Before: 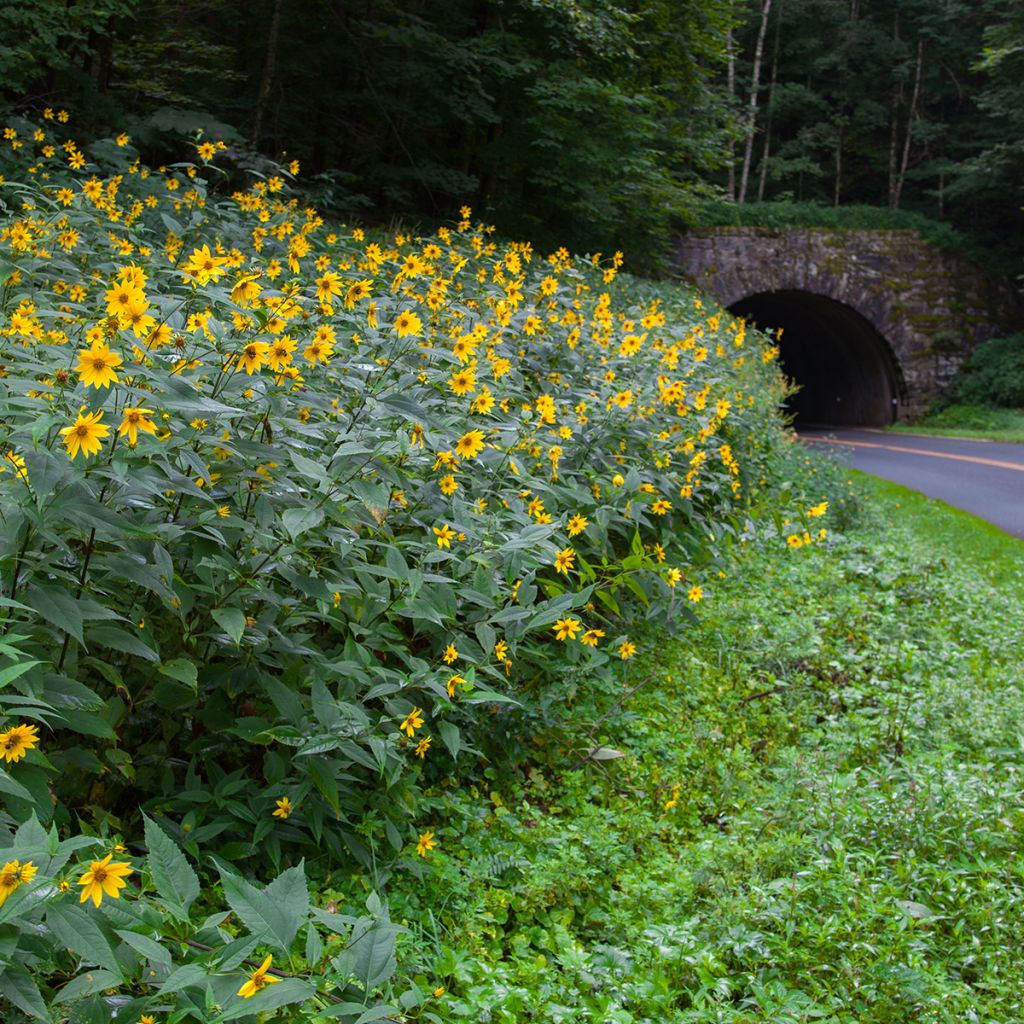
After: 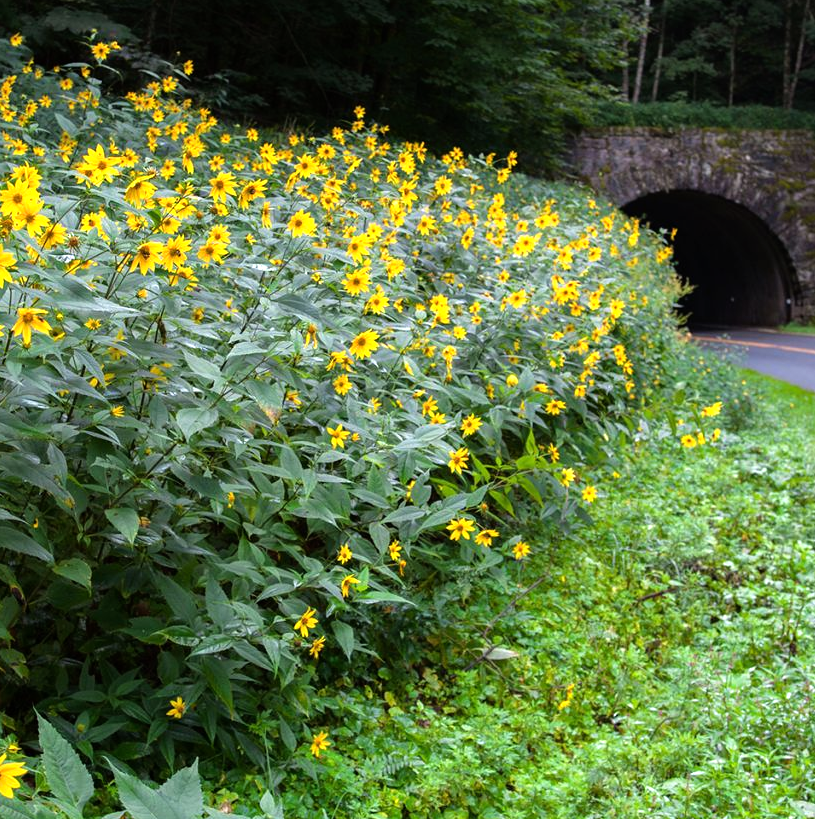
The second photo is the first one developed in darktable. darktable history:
tone equalizer: -8 EV -0.782 EV, -7 EV -0.692 EV, -6 EV -0.598 EV, -5 EV -0.389 EV, -3 EV 0.381 EV, -2 EV 0.6 EV, -1 EV 0.68 EV, +0 EV 0.728 EV
crop and rotate: left 10.384%, top 9.818%, right 9.979%, bottom 10.111%
